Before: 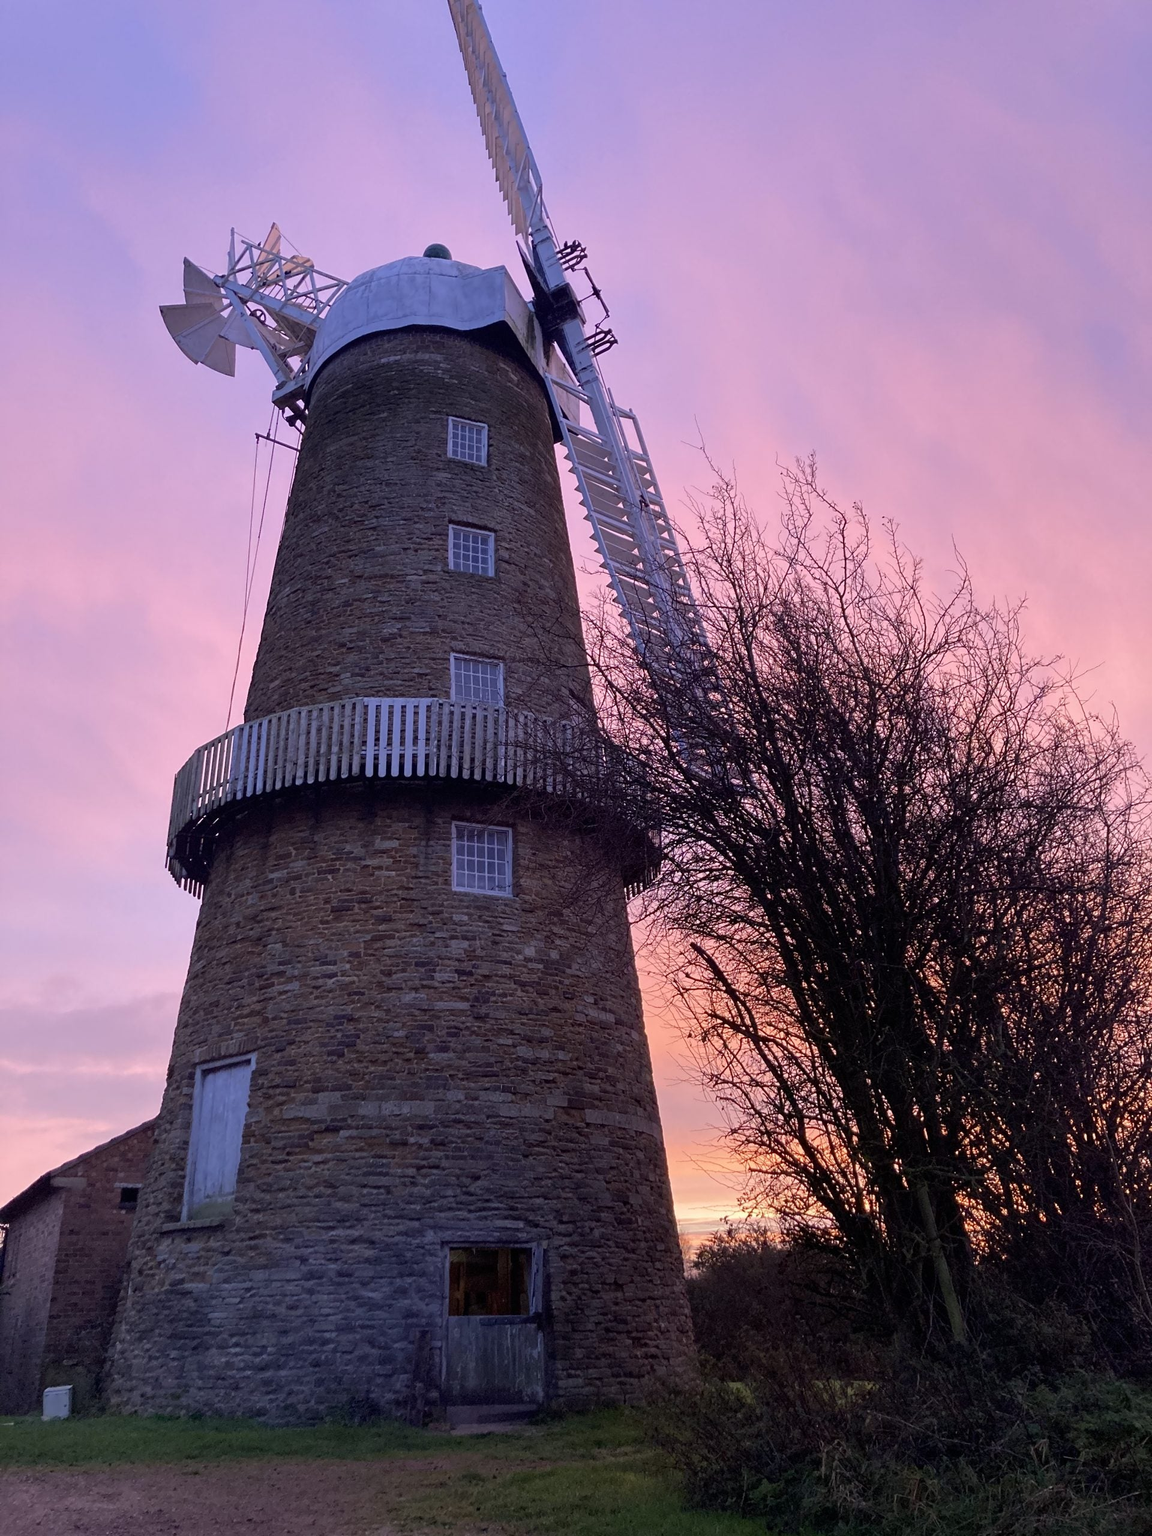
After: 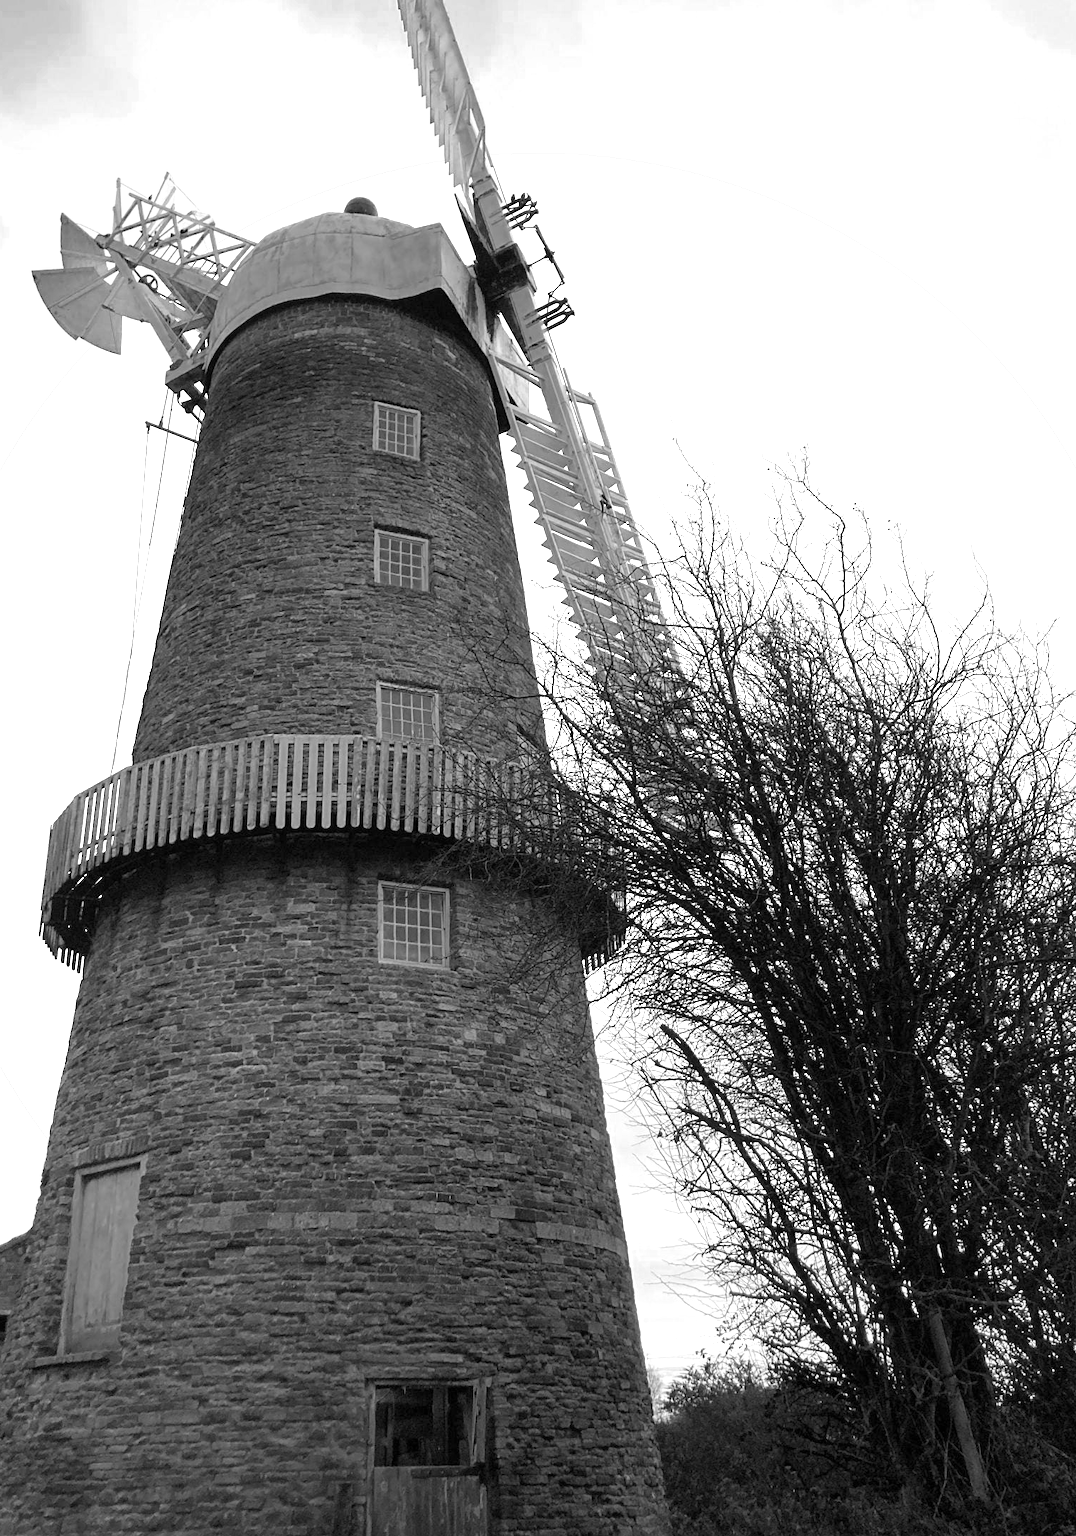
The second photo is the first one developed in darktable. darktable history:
crop: left 11.511%, top 5.045%, right 9.579%, bottom 10.494%
color zones: curves: ch0 [(0.002, 0.593) (0.143, 0.417) (0.285, 0.541) (0.455, 0.289) (0.608, 0.327) (0.727, 0.283) (0.869, 0.571) (1, 0.603)]; ch1 [(0, 0) (0.143, 0) (0.286, 0) (0.429, 0) (0.571, 0) (0.714, 0) (0.857, 0)]
exposure: black level correction 0, exposure 1.285 EV, compensate exposure bias true, compensate highlight preservation false
vignetting: fall-off radius 44.64%, brightness -0.175, saturation -0.312, unbound false
local contrast: mode bilateral grid, contrast 9, coarseness 24, detail 115%, midtone range 0.2
